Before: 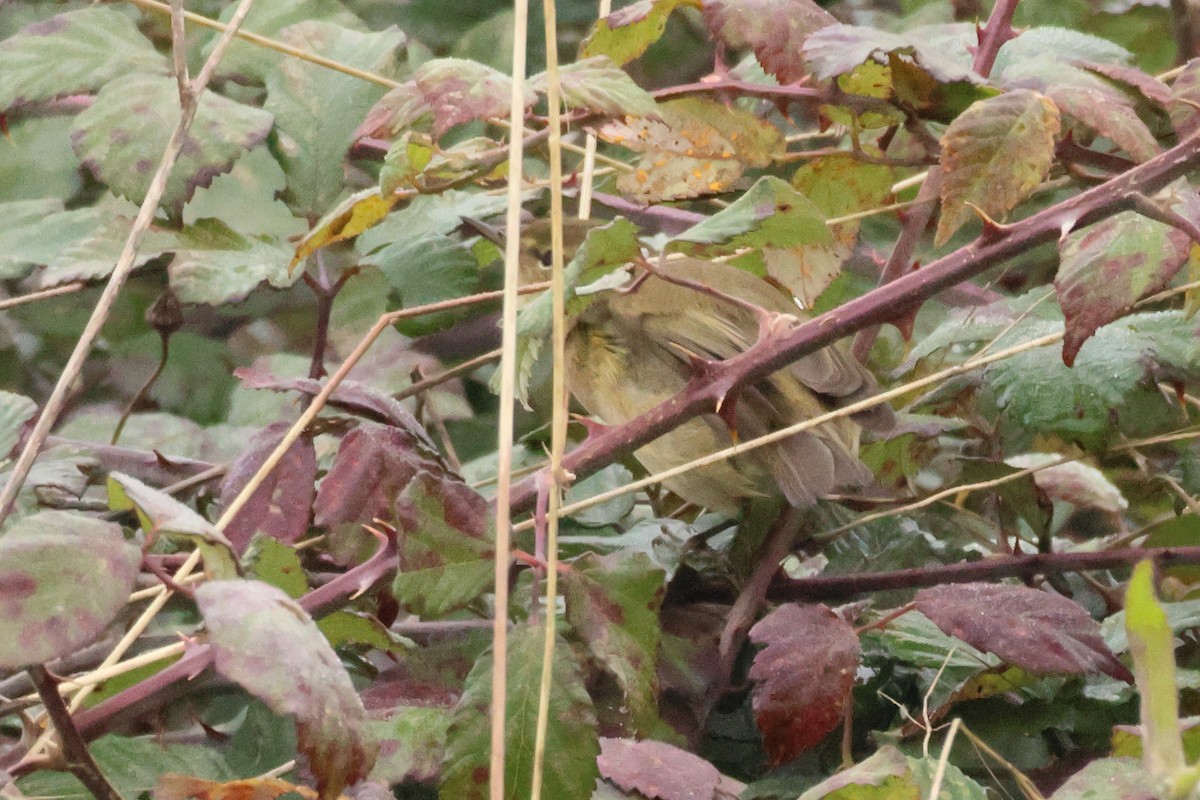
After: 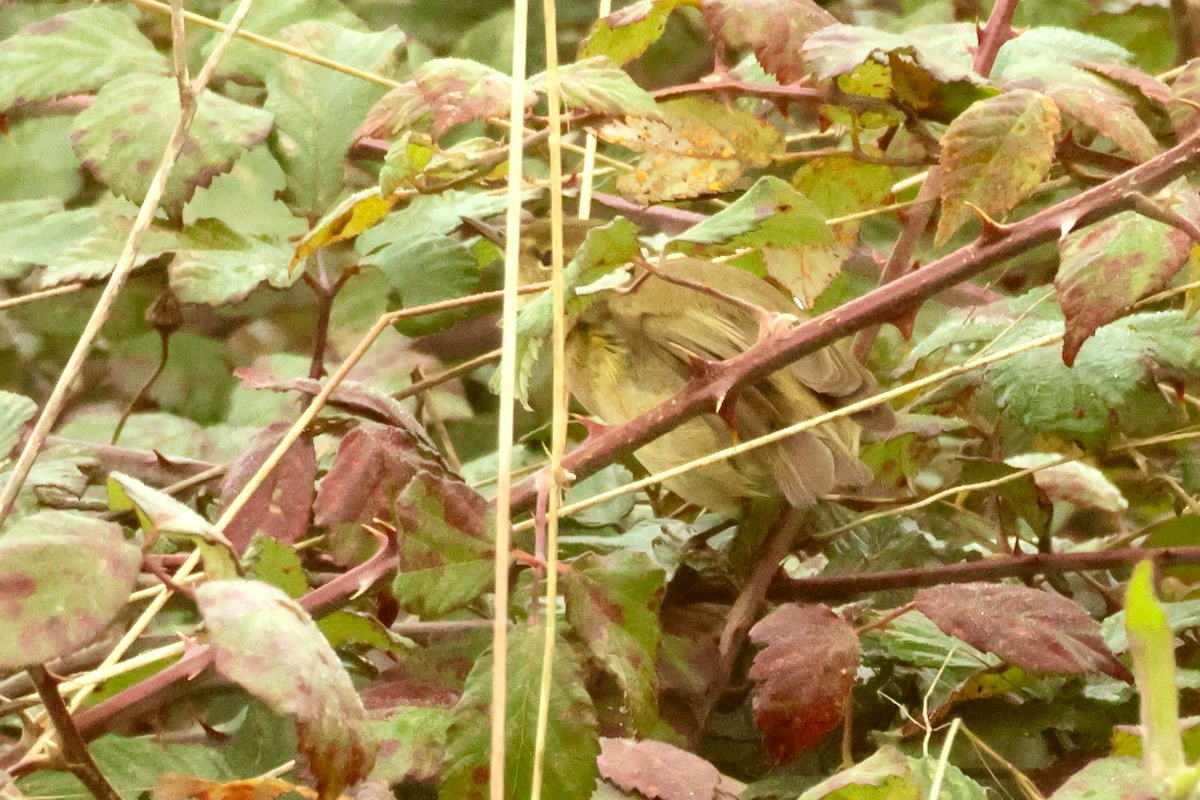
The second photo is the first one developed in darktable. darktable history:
exposure: black level correction 0, exposure 0.5 EV, compensate highlight preservation false
color correction: highlights a* -5.94, highlights b* 9.48, shadows a* 10.12, shadows b* 23.94
velvia: strength 15%
